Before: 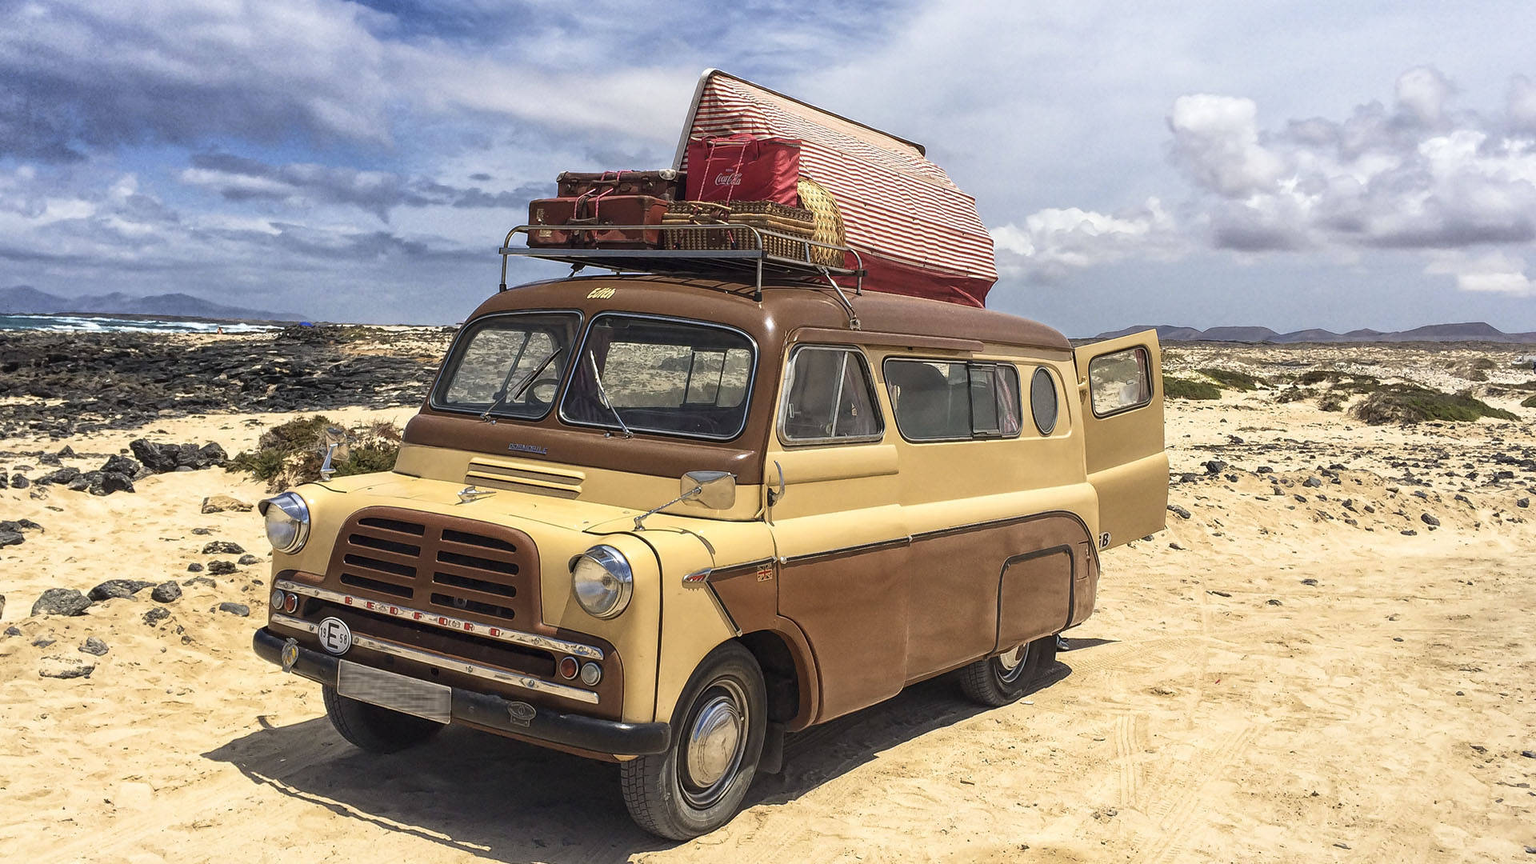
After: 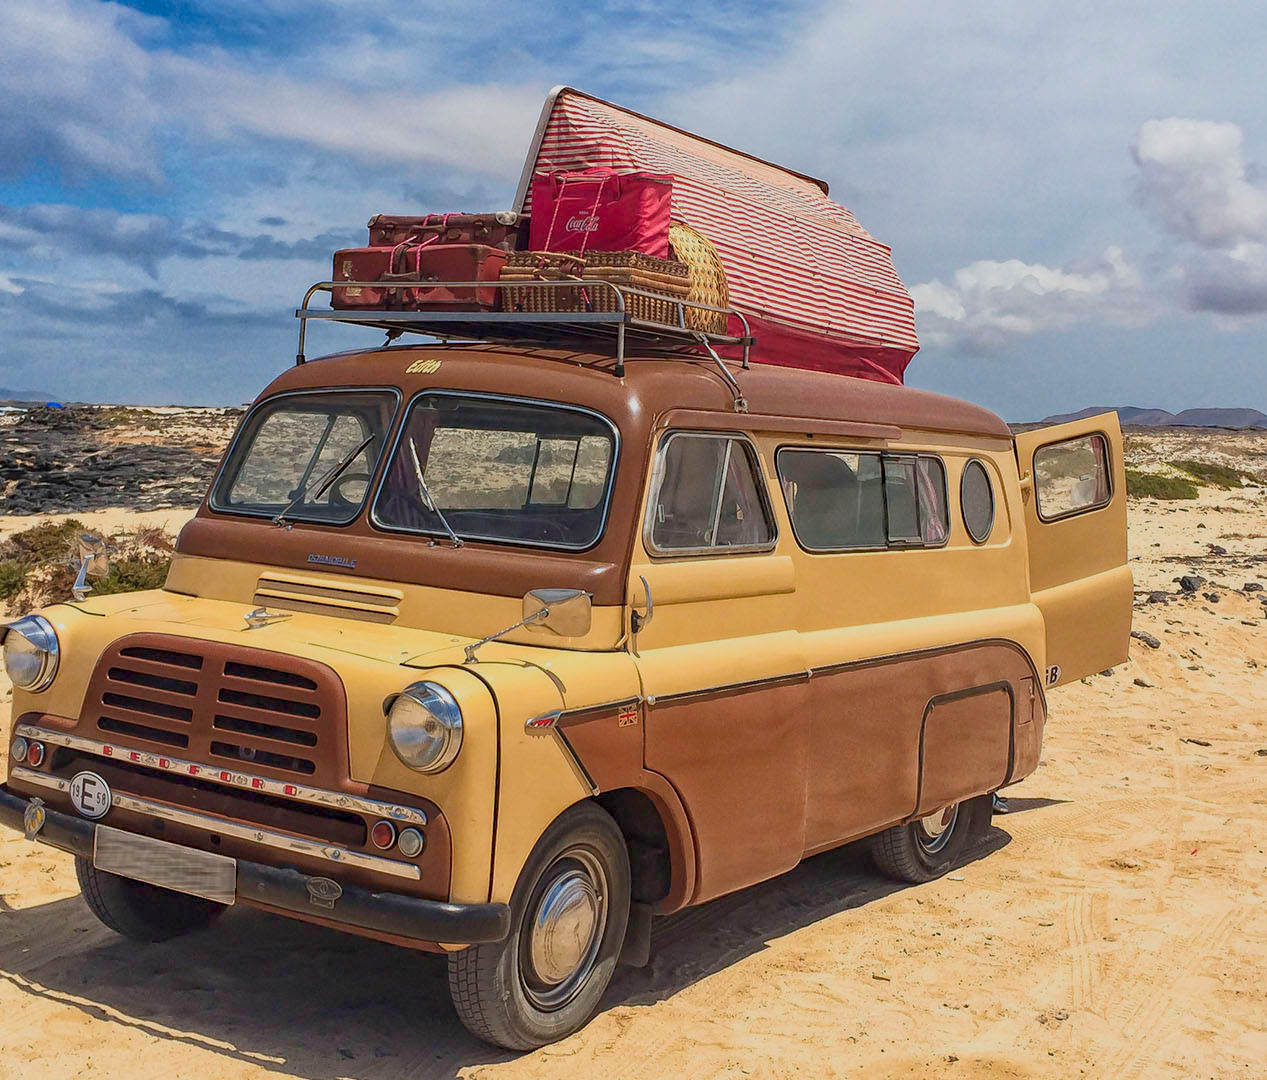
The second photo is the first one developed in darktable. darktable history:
crop: left 17.132%, right 16.842%
haze removal: adaptive false
color balance rgb: perceptual saturation grading › global saturation 10.113%, hue shift -4.35°, contrast -20.831%
